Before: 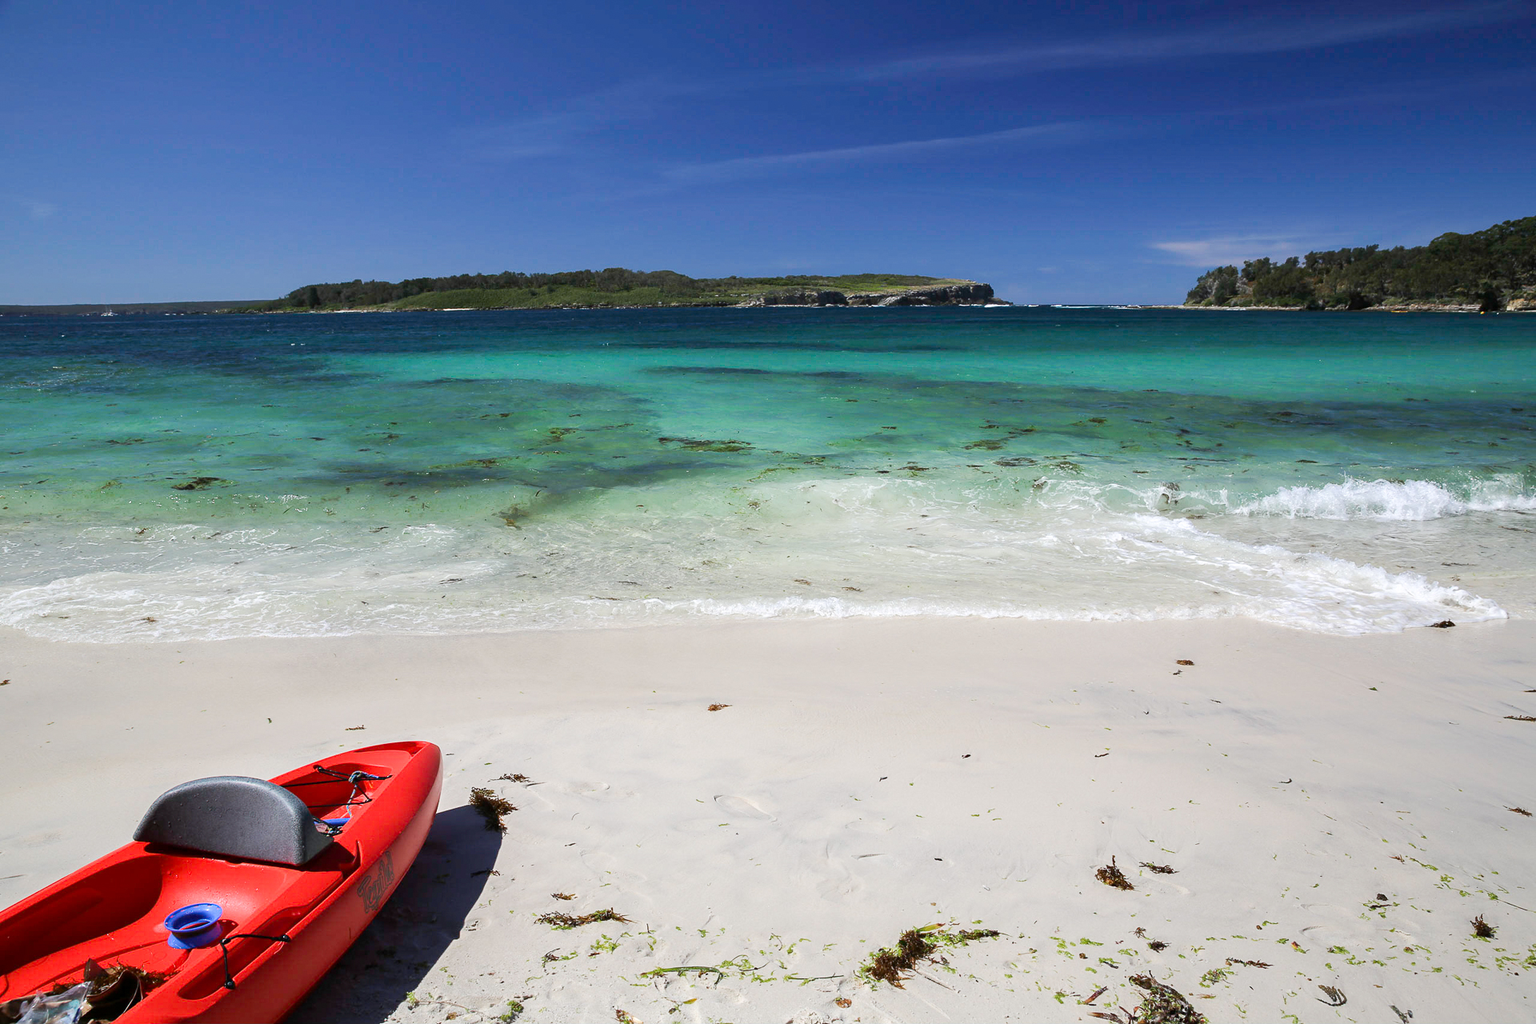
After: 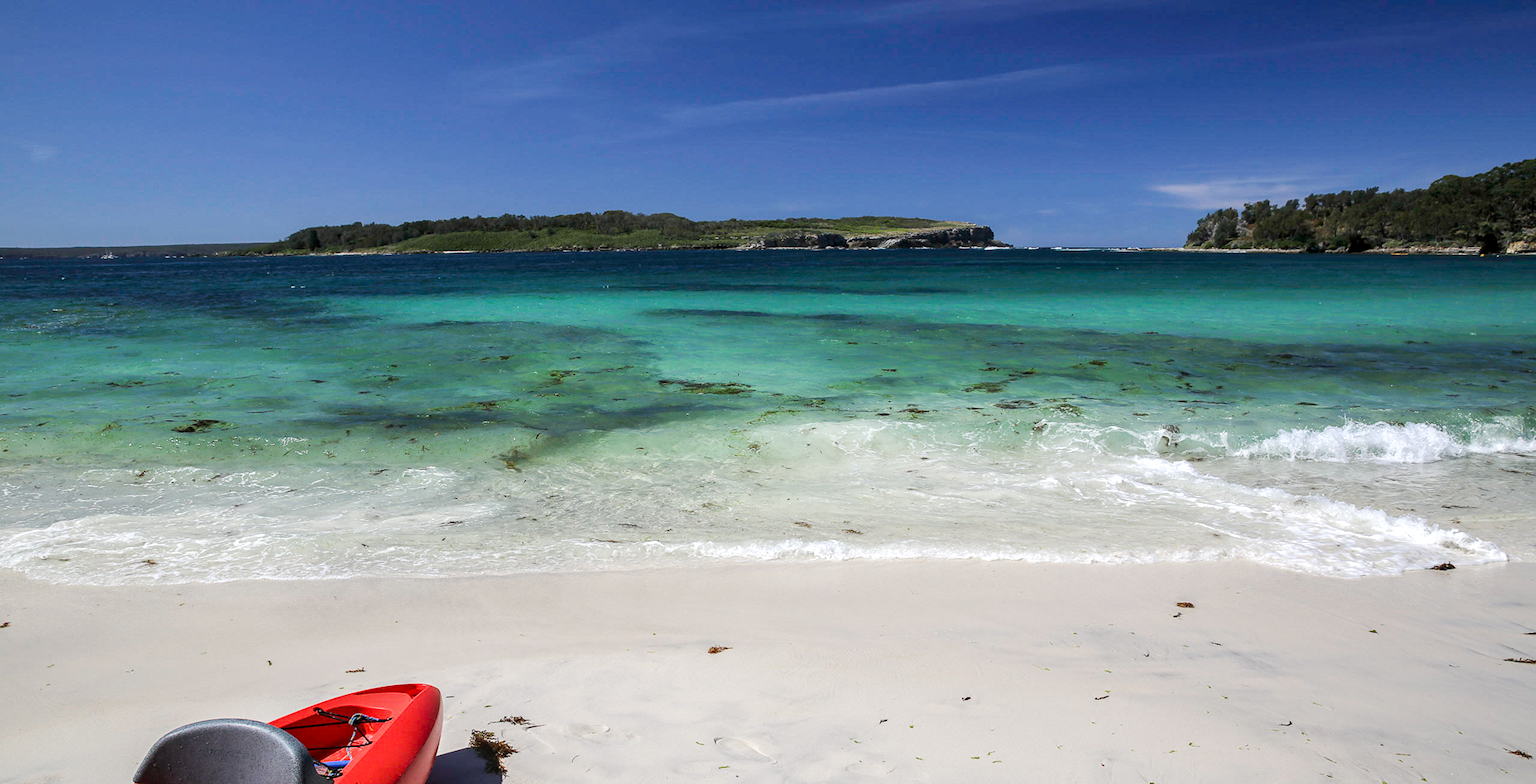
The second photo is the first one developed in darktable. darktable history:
crop: top 5.698%, bottom 17.653%
local contrast: on, module defaults
